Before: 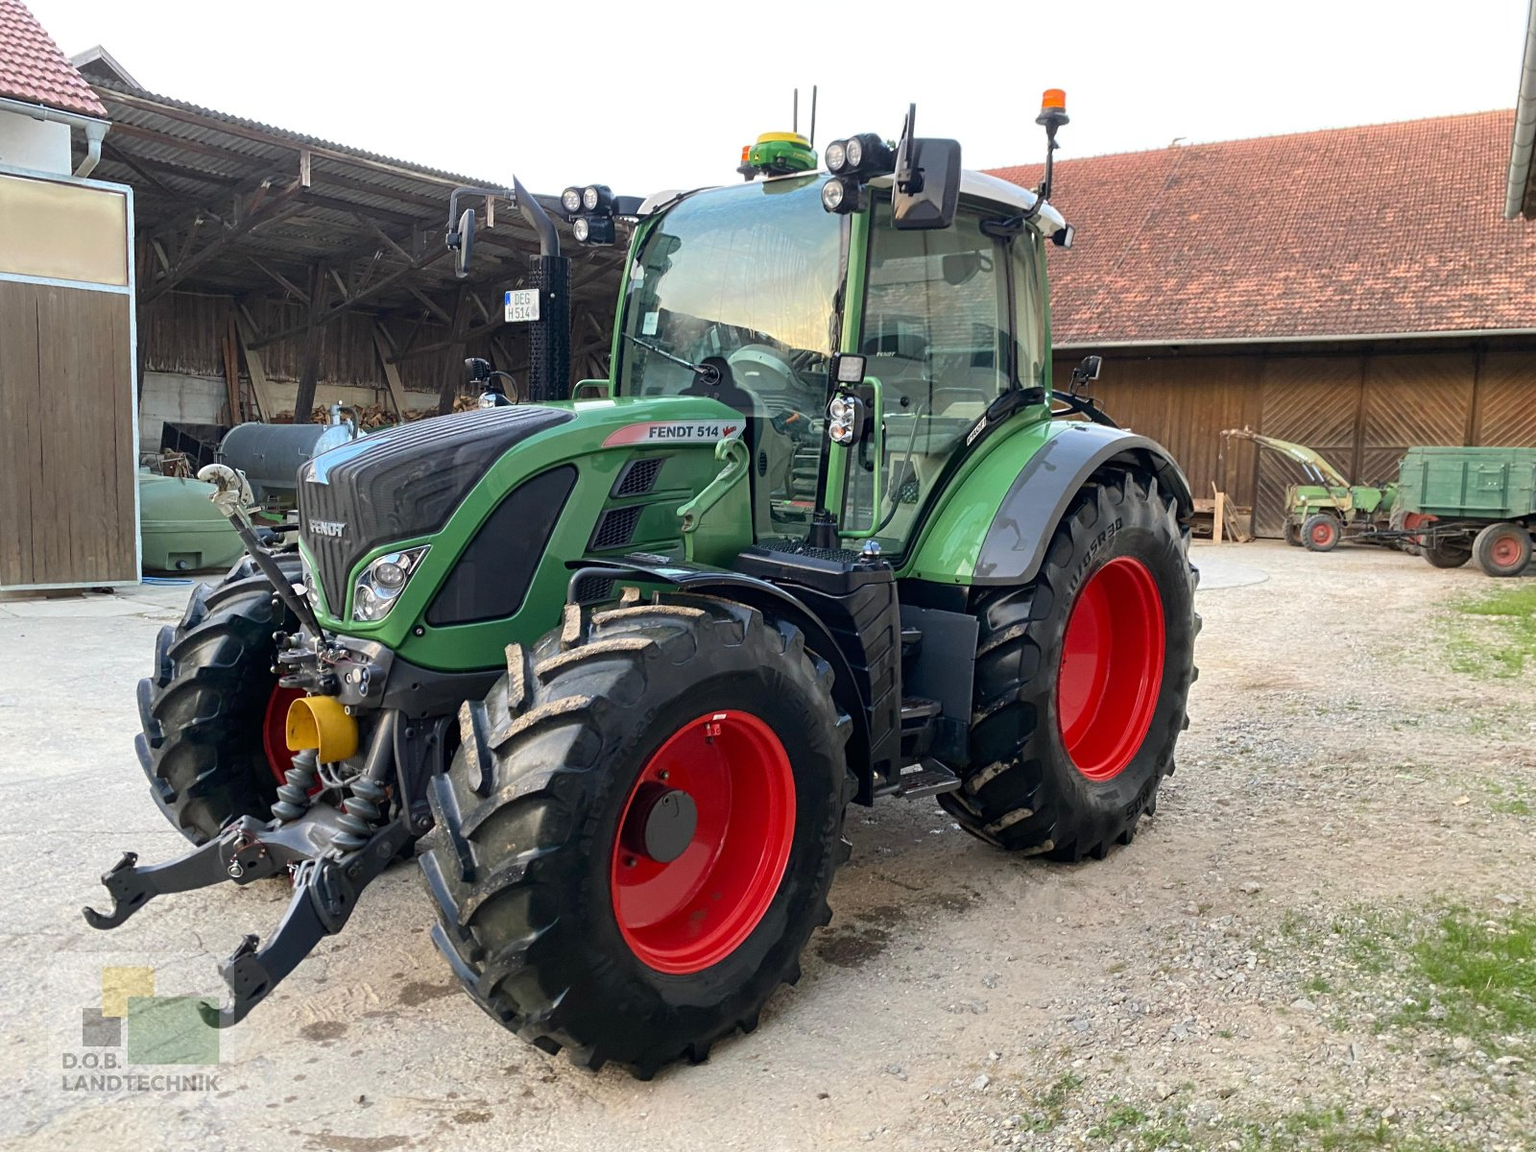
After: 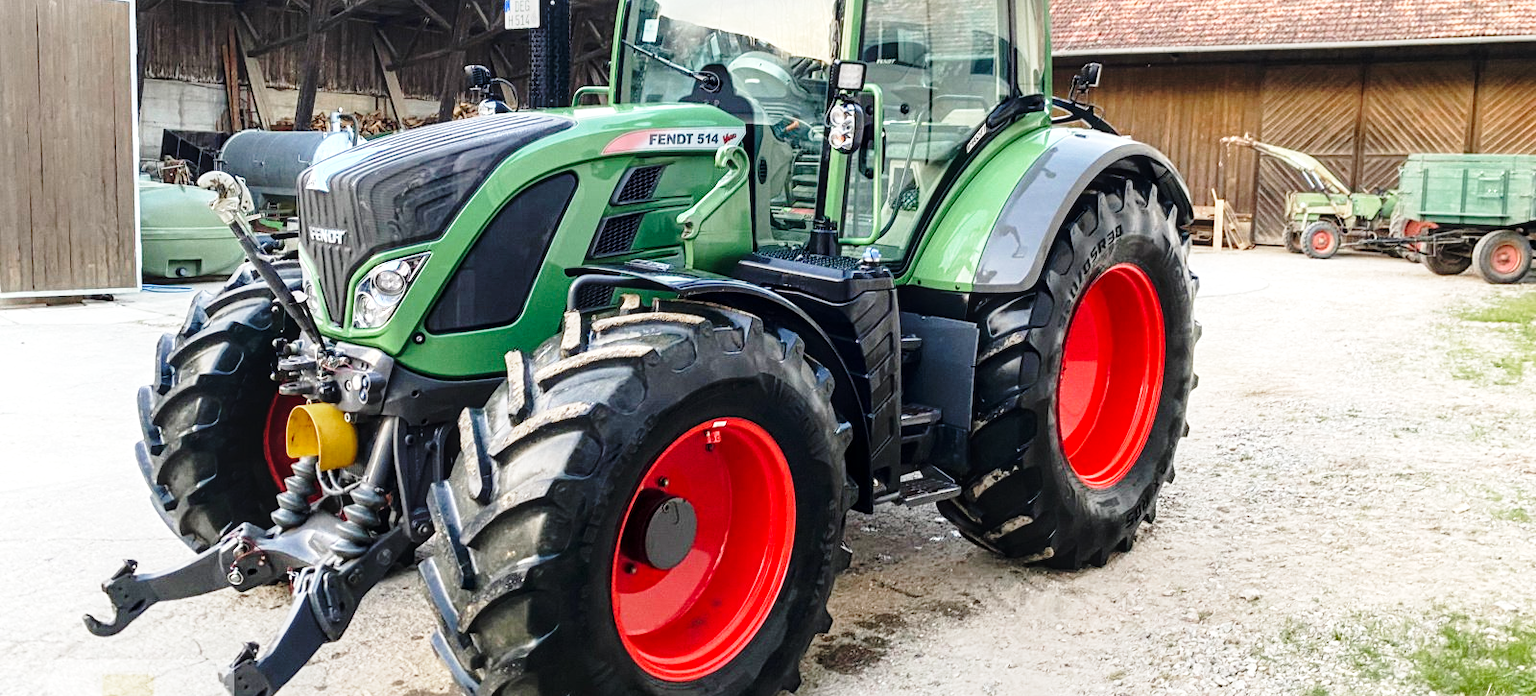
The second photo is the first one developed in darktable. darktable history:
base curve: curves: ch0 [(0, 0) (0.028, 0.03) (0.121, 0.232) (0.46, 0.748) (0.859, 0.968) (1, 1)], preserve colors none
crop and rotate: top 25.494%, bottom 13.953%
color zones: curves: ch0 [(0, 0.5) (0.143, 0.5) (0.286, 0.456) (0.429, 0.5) (0.571, 0.5) (0.714, 0.5) (0.857, 0.5) (1, 0.5)]; ch1 [(0, 0.5) (0.143, 0.5) (0.286, 0.422) (0.429, 0.5) (0.571, 0.5) (0.714, 0.5) (0.857, 0.5) (1, 0.5)]
tone equalizer: -8 EV -0.421 EV, -7 EV -0.414 EV, -6 EV -0.331 EV, -5 EV -0.21 EV, -3 EV 0.195 EV, -2 EV 0.307 EV, -1 EV 0.395 EV, +0 EV 0.402 EV
local contrast: on, module defaults
